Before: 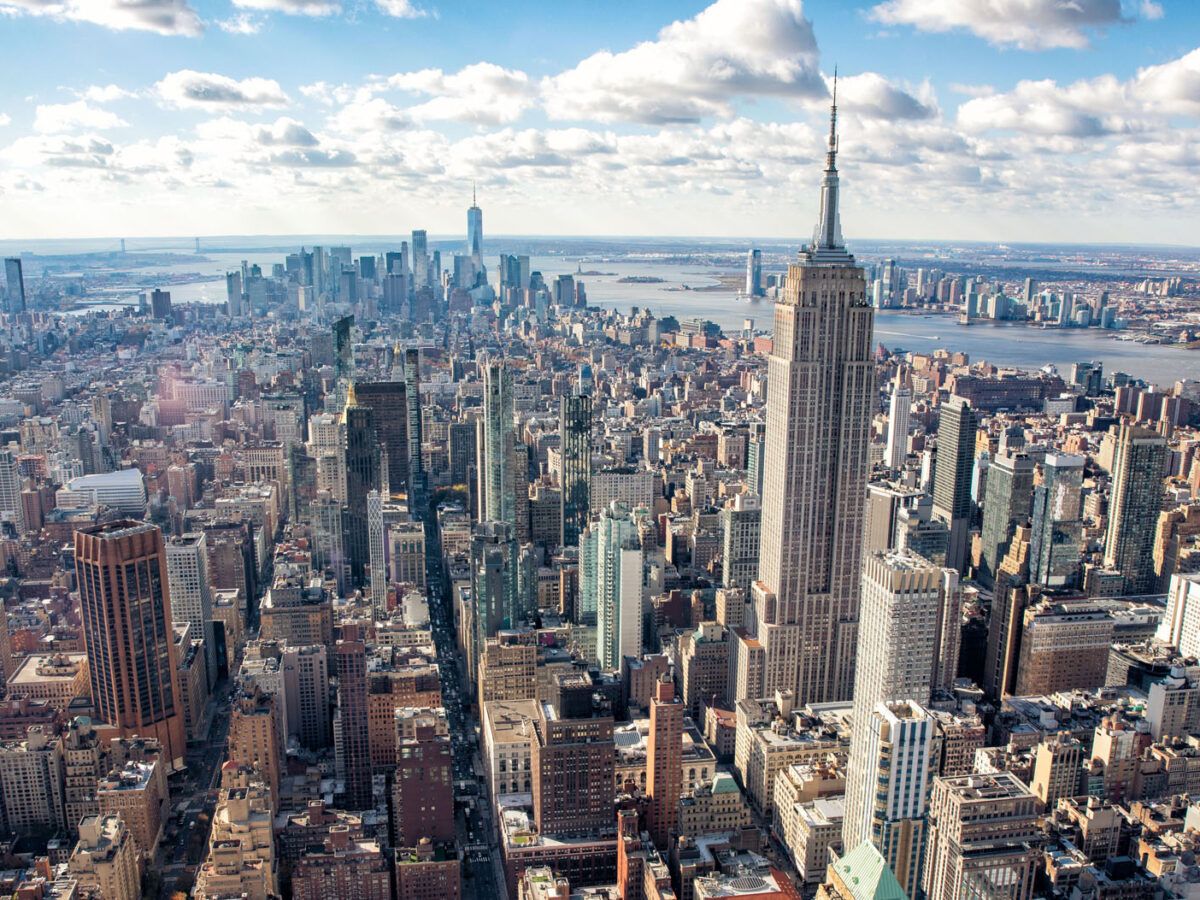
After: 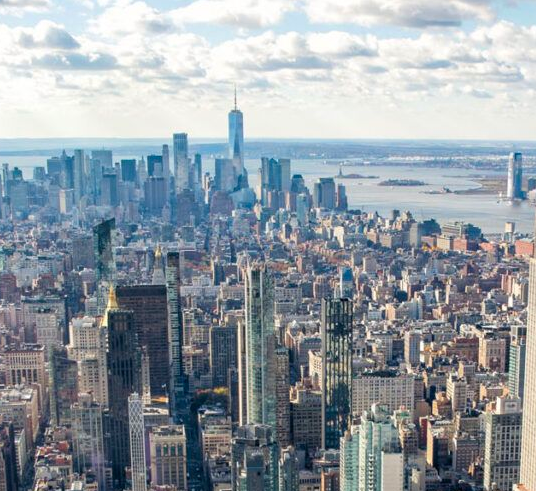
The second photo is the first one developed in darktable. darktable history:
color correction: highlights b* -0.009, saturation 0.768
crop: left 19.99%, top 10.858%, right 35.294%, bottom 34.548%
contrast brightness saturation: saturation 0.497
